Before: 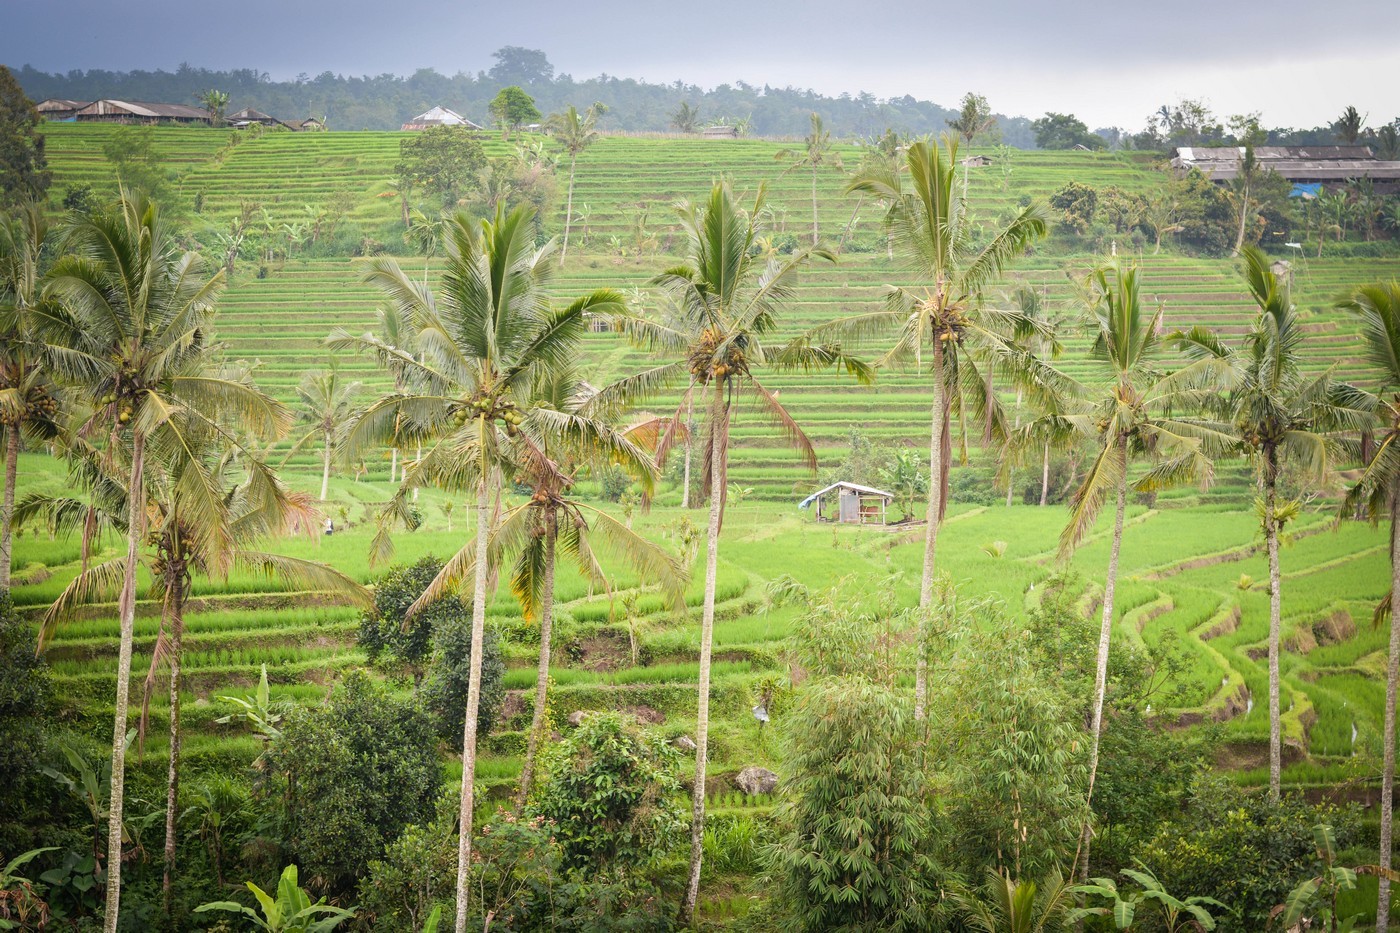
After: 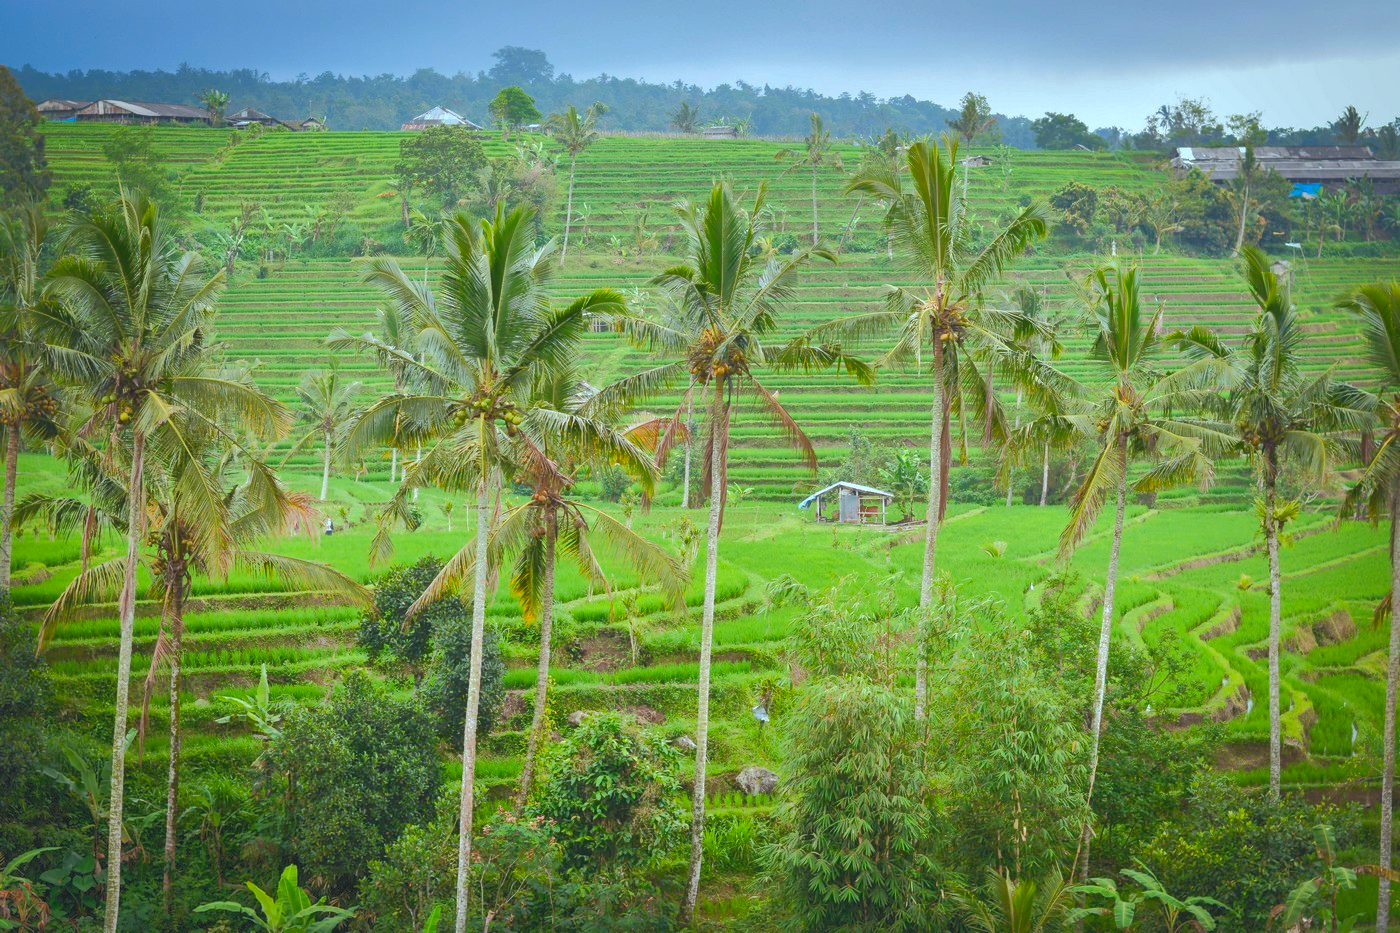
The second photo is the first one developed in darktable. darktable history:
color correction: highlights a* -11.91, highlights b* -14.99
tone curve: curves: ch0 [(0, 0) (0.003, 0.04) (0.011, 0.053) (0.025, 0.077) (0.044, 0.104) (0.069, 0.127) (0.1, 0.15) (0.136, 0.177) (0.177, 0.215) (0.224, 0.254) (0.277, 0.3) (0.335, 0.355) (0.399, 0.41) (0.468, 0.477) (0.543, 0.554) (0.623, 0.636) (0.709, 0.72) (0.801, 0.804) (0.898, 0.892) (1, 1)], color space Lab, independent channels, preserve colors none
shadows and highlights: shadows 61.04, highlights -60.07
contrast brightness saturation: brightness -0.028, saturation 0.357
